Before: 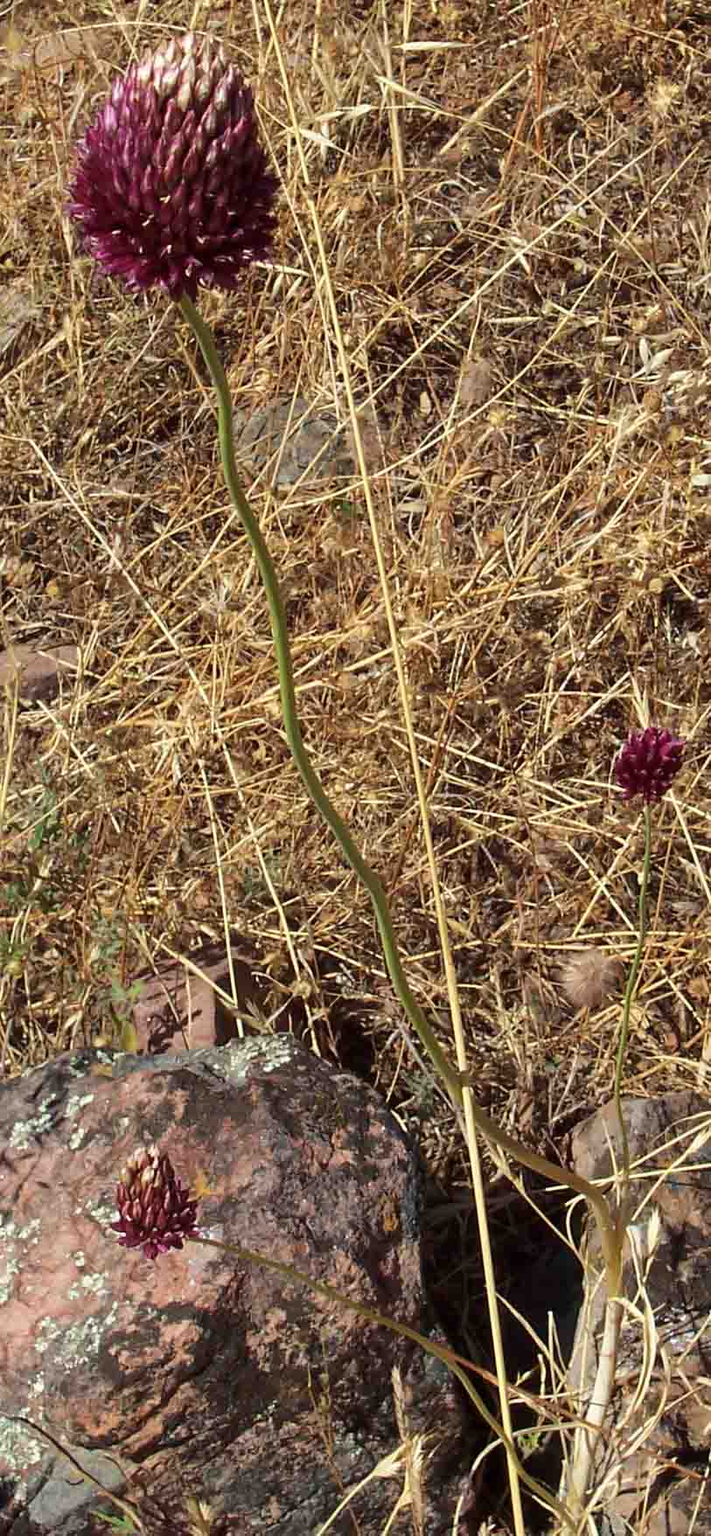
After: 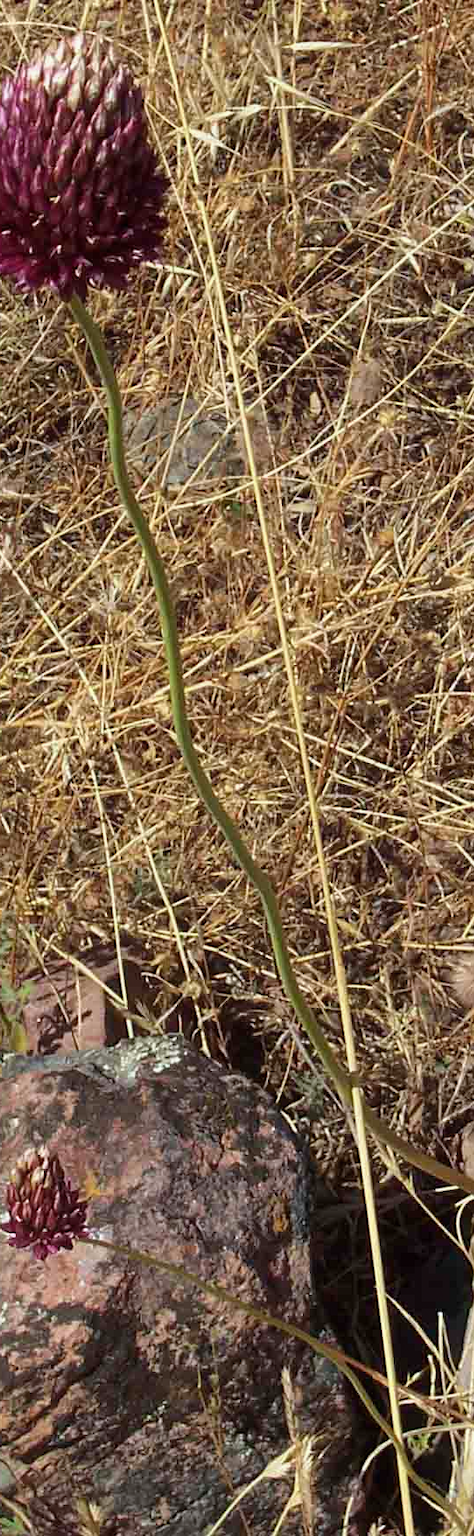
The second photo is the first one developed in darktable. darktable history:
crop and rotate: left 15.546%, right 17.787%
contrast equalizer: y [[0.5, 0.5, 0.472, 0.5, 0.5, 0.5], [0.5 ×6], [0.5 ×6], [0 ×6], [0 ×6]]
white balance: red 0.982, blue 1.018
